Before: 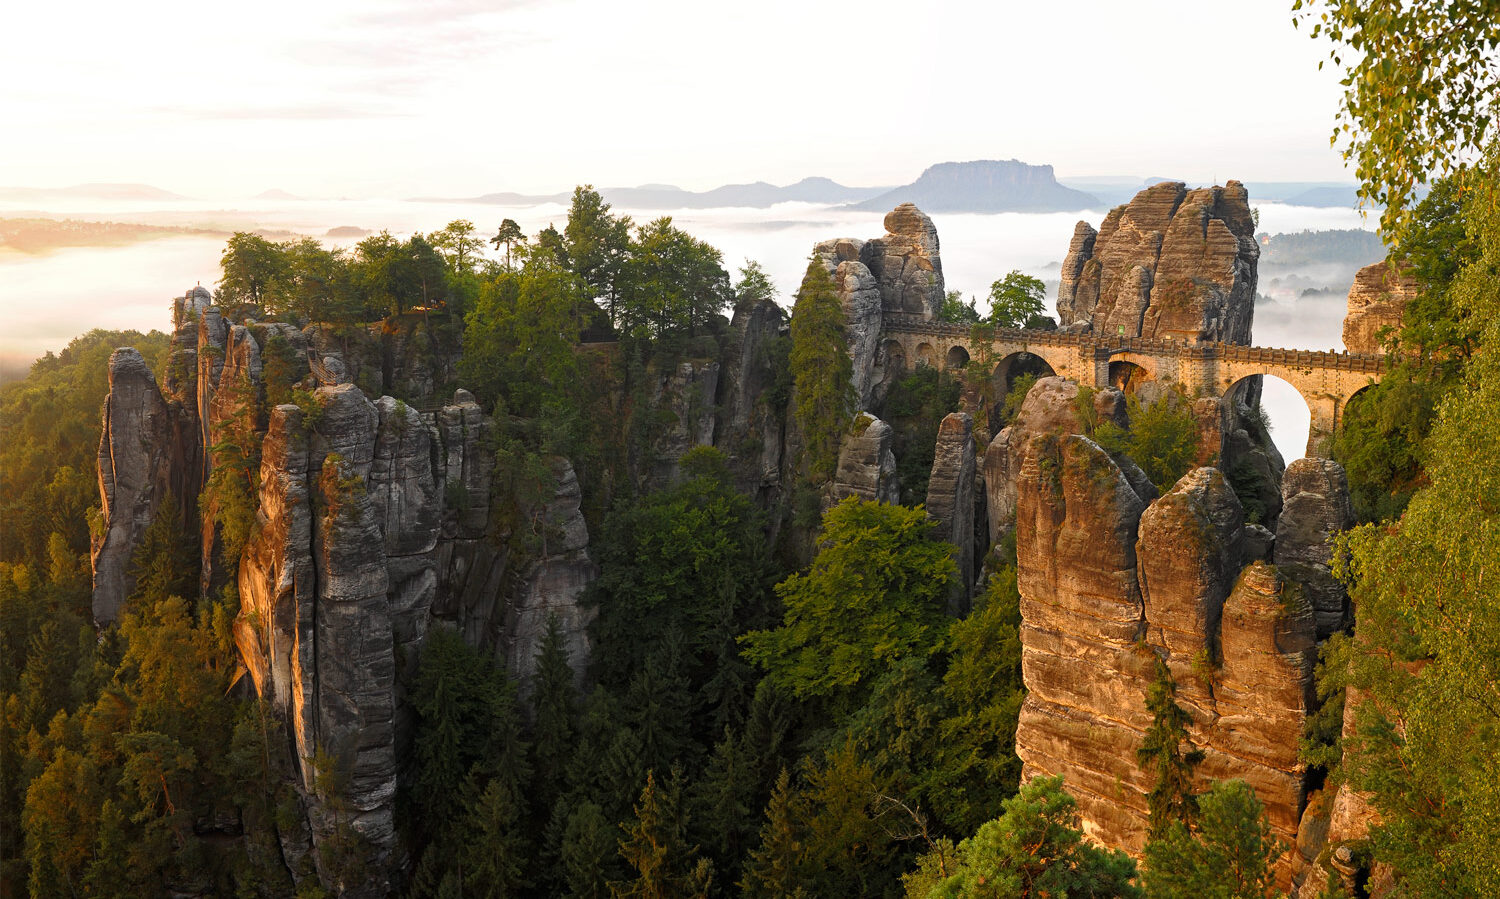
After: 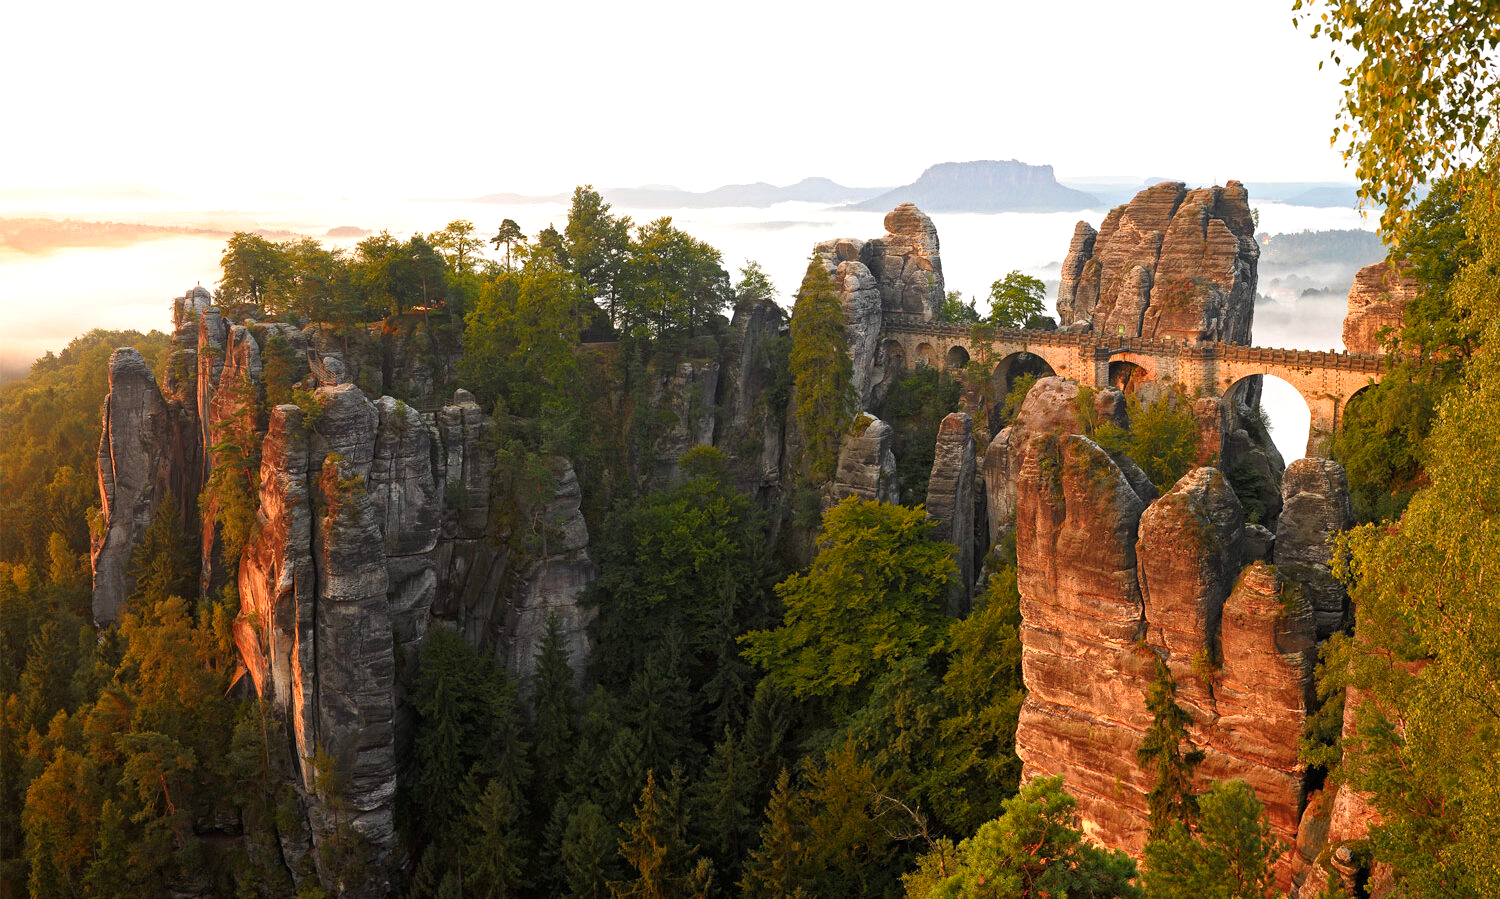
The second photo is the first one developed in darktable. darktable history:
color zones: curves: ch1 [(0.239, 0.552) (0.75, 0.5)]; ch2 [(0.25, 0.462) (0.749, 0.457)]
exposure: exposure 0.228 EV, compensate highlight preservation false
